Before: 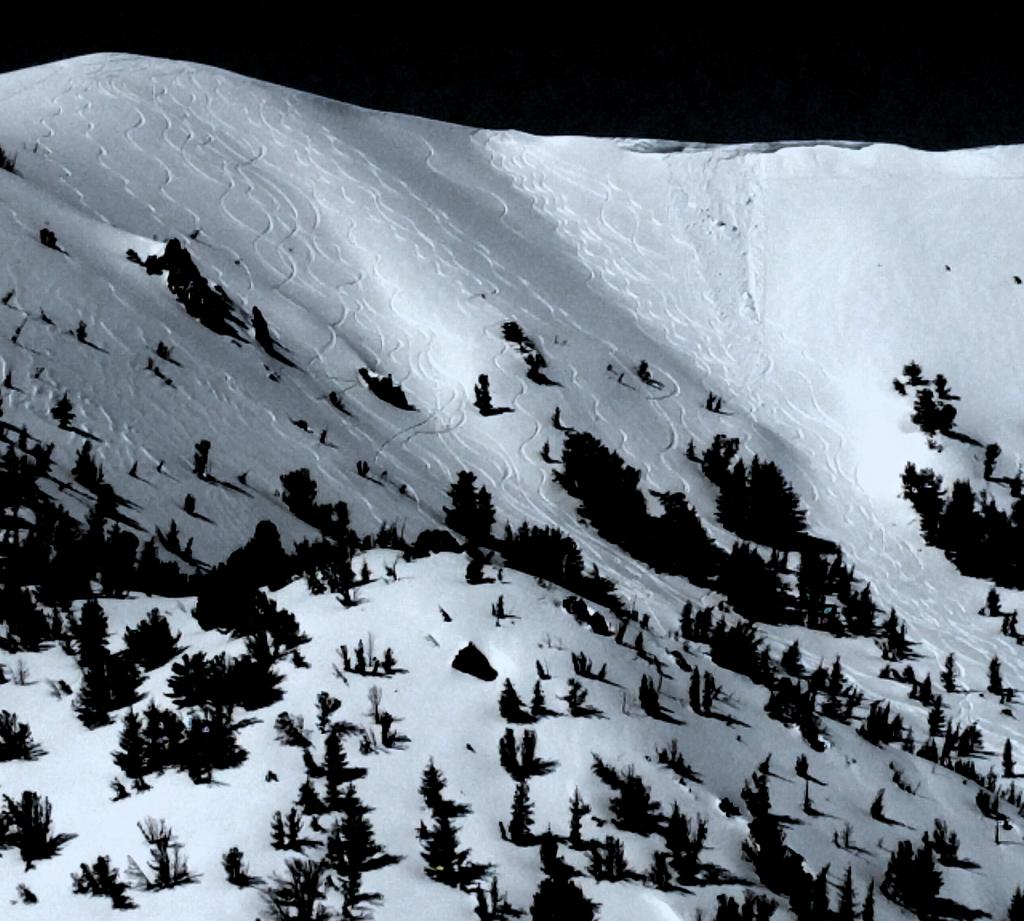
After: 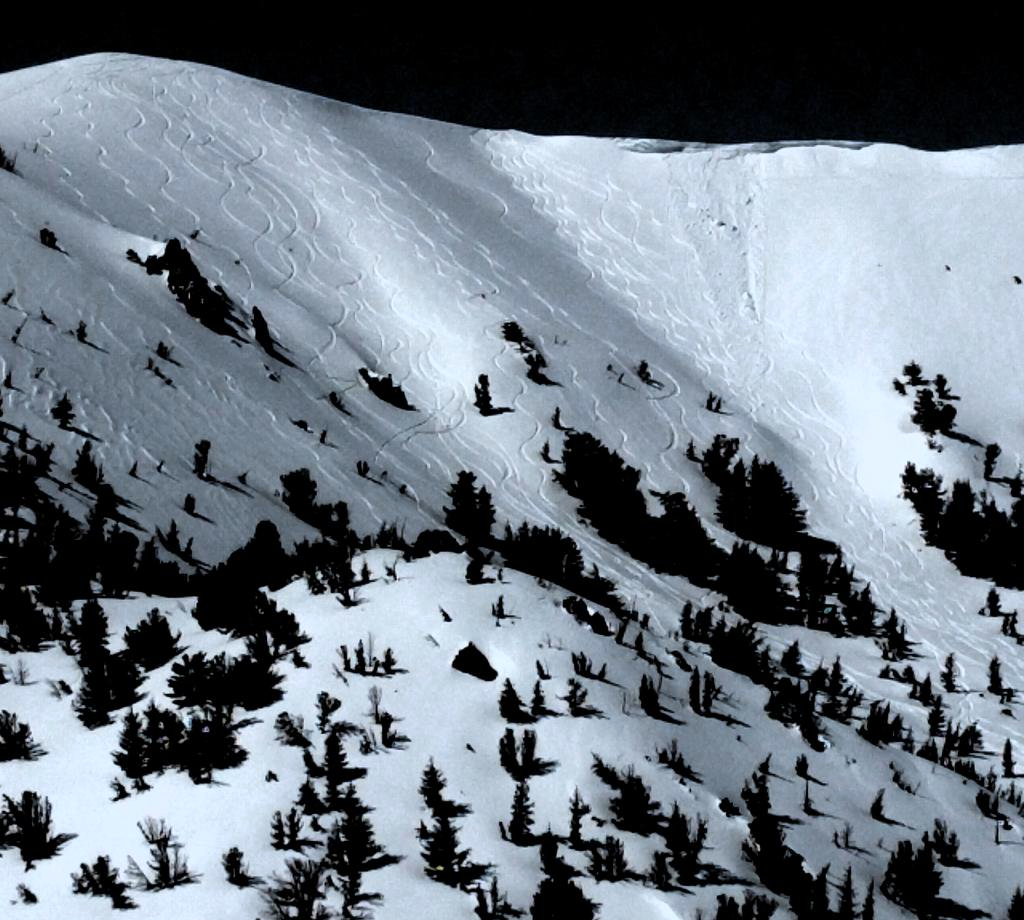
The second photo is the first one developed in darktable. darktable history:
crop: bottom 0.067%
color zones: curves: ch0 [(0.068, 0.464) (0.25, 0.5) (0.48, 0.508) (0.75, 0.536) (0.886, 0.476) (0.967, 0.456)]; ch1 [(0.066, 0.456) (0.25, 0.5) (0.616, 0.508) (0.746, 0.56) (0.934, 0.444)]
